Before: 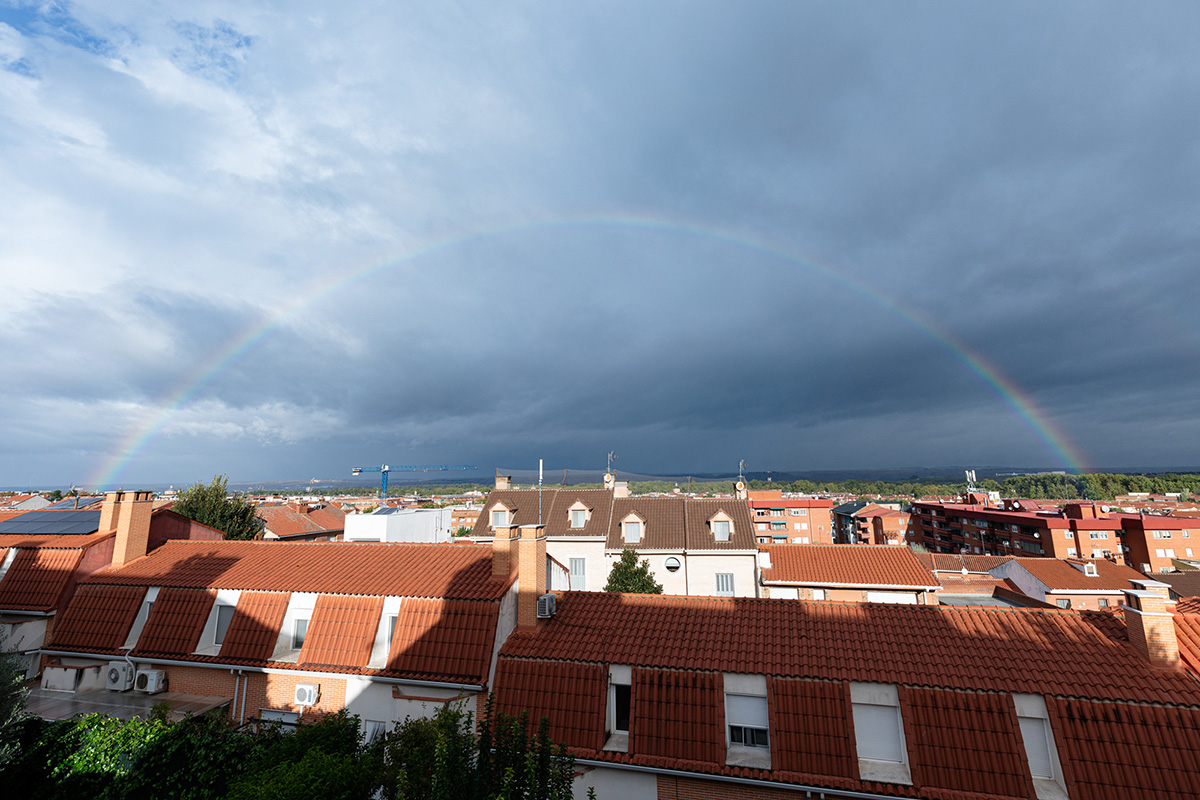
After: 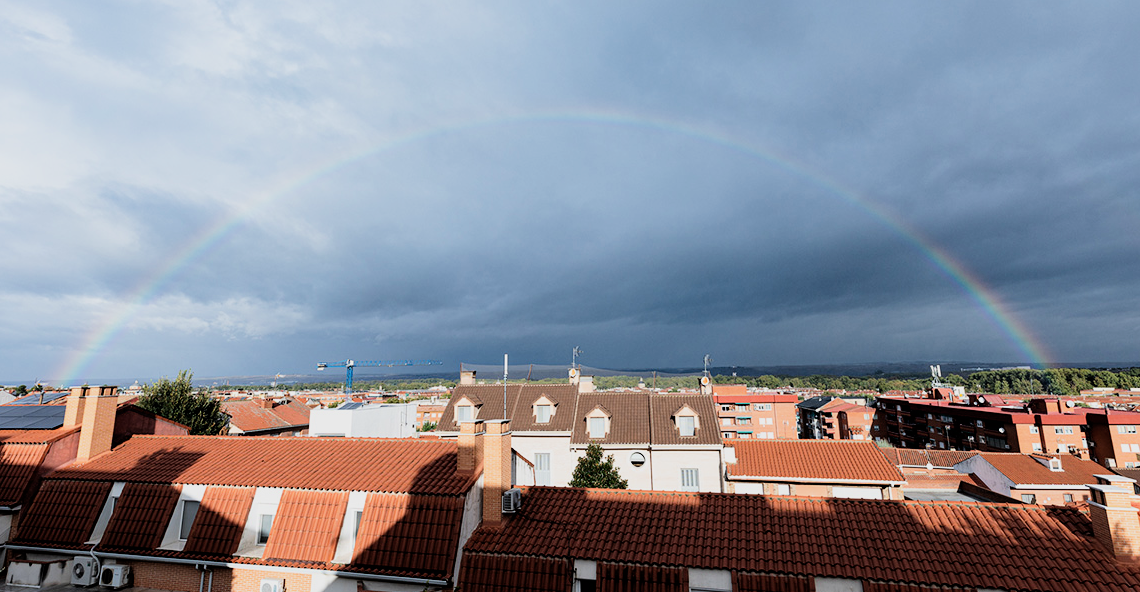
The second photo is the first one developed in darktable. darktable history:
filmic rgb: black relative exposure -5 EV, hardness 2.88, contrast 1.3
exposure: black level correction 0.001, exposure -0.125 EV, compensate exposure bias true, compensate highlight preservation false
crop and rotate: left 2.991%, top 13.302%, right 1.981%, bottom 12.636%
